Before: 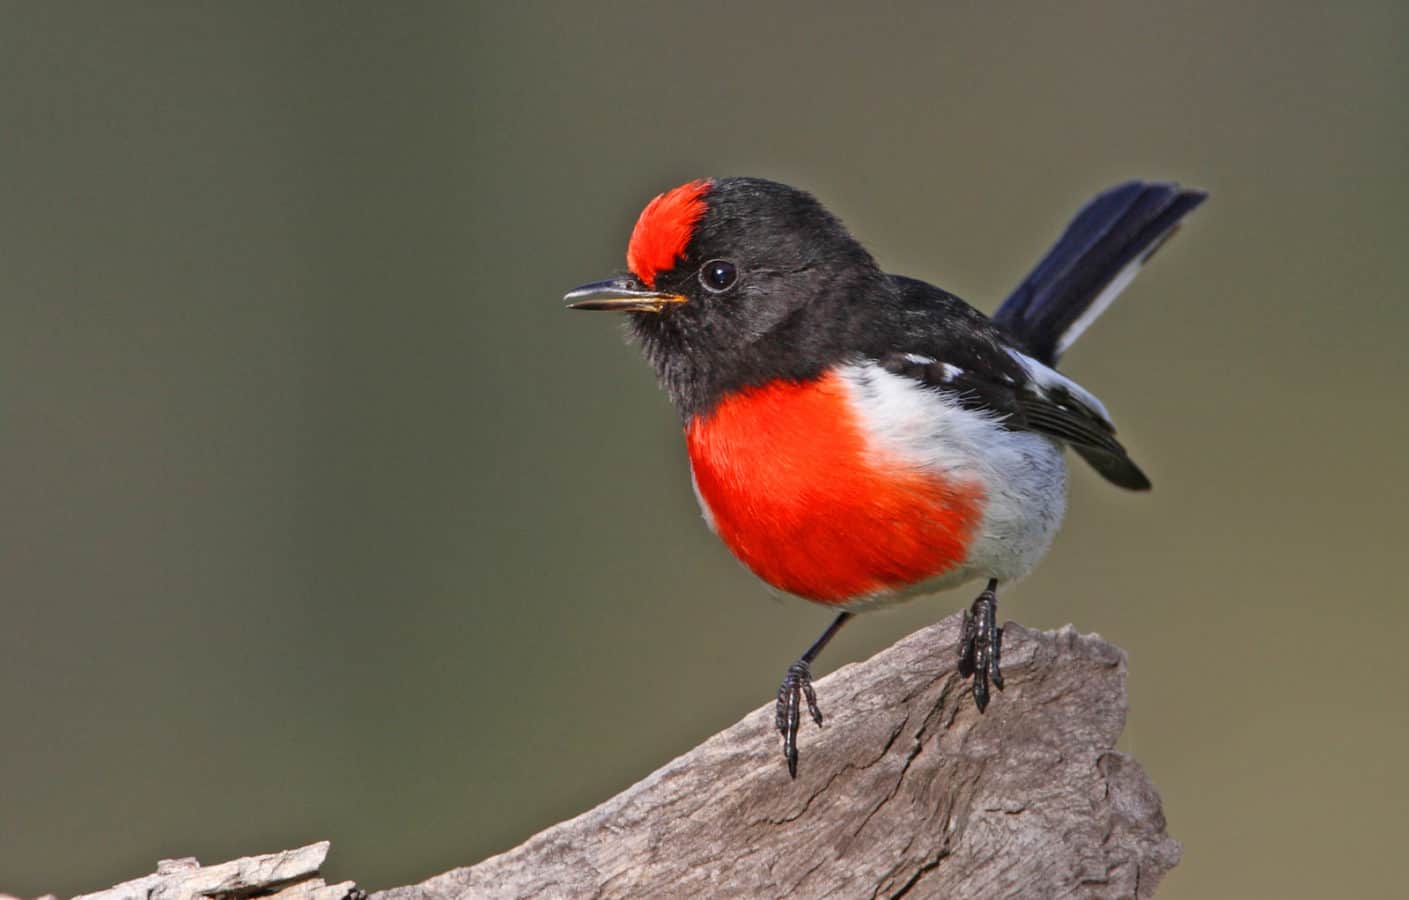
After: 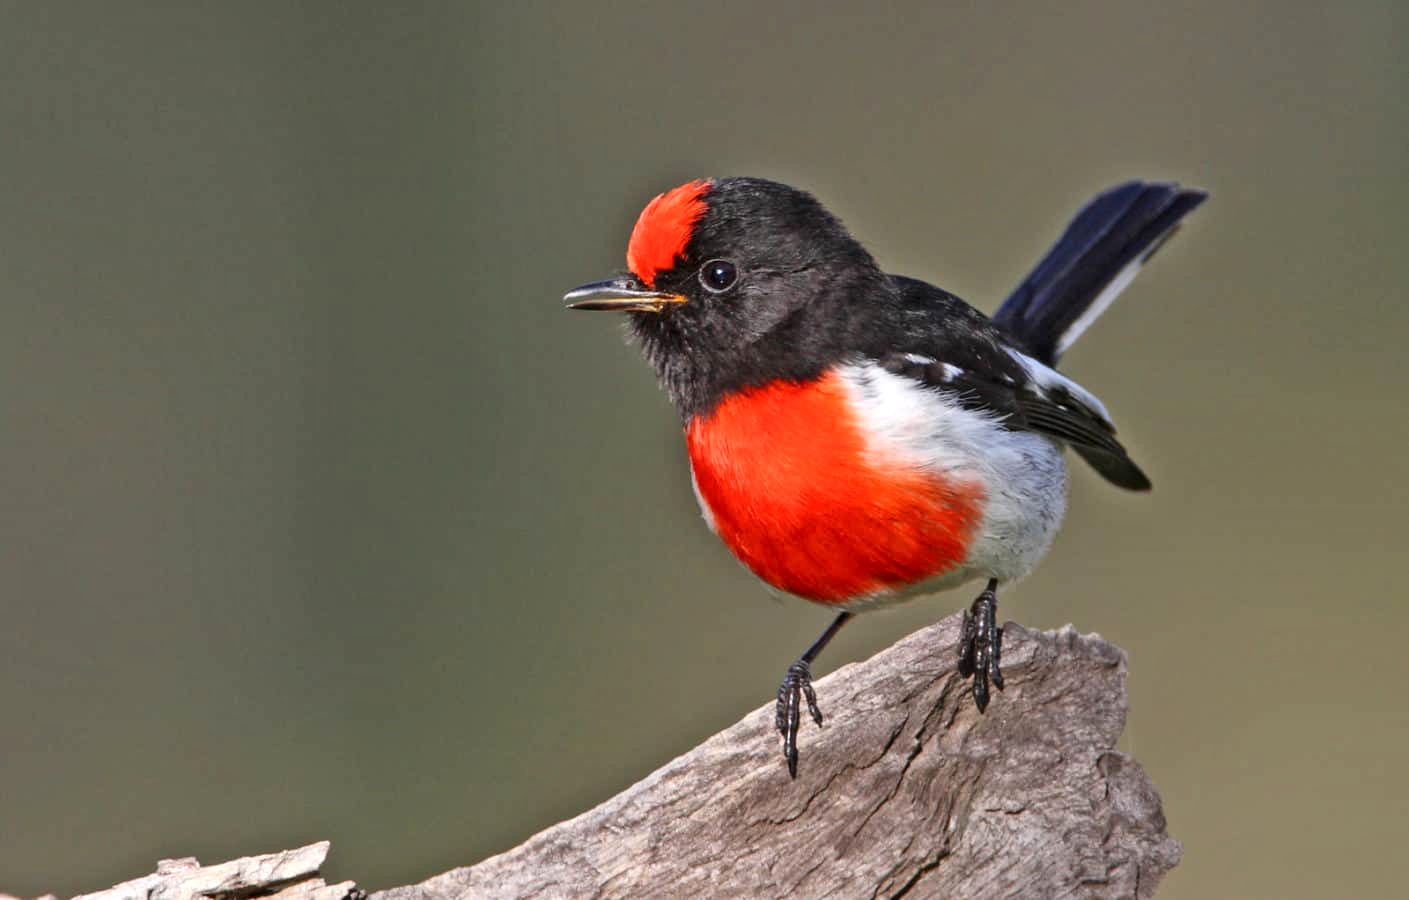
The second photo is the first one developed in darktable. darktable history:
exposure: exposure 0.203 EV, compensate highlight preservation false
local contrast: mode bilateral grid, contrast 21, coarseness 50, detail 132%, midtone range 0.2
